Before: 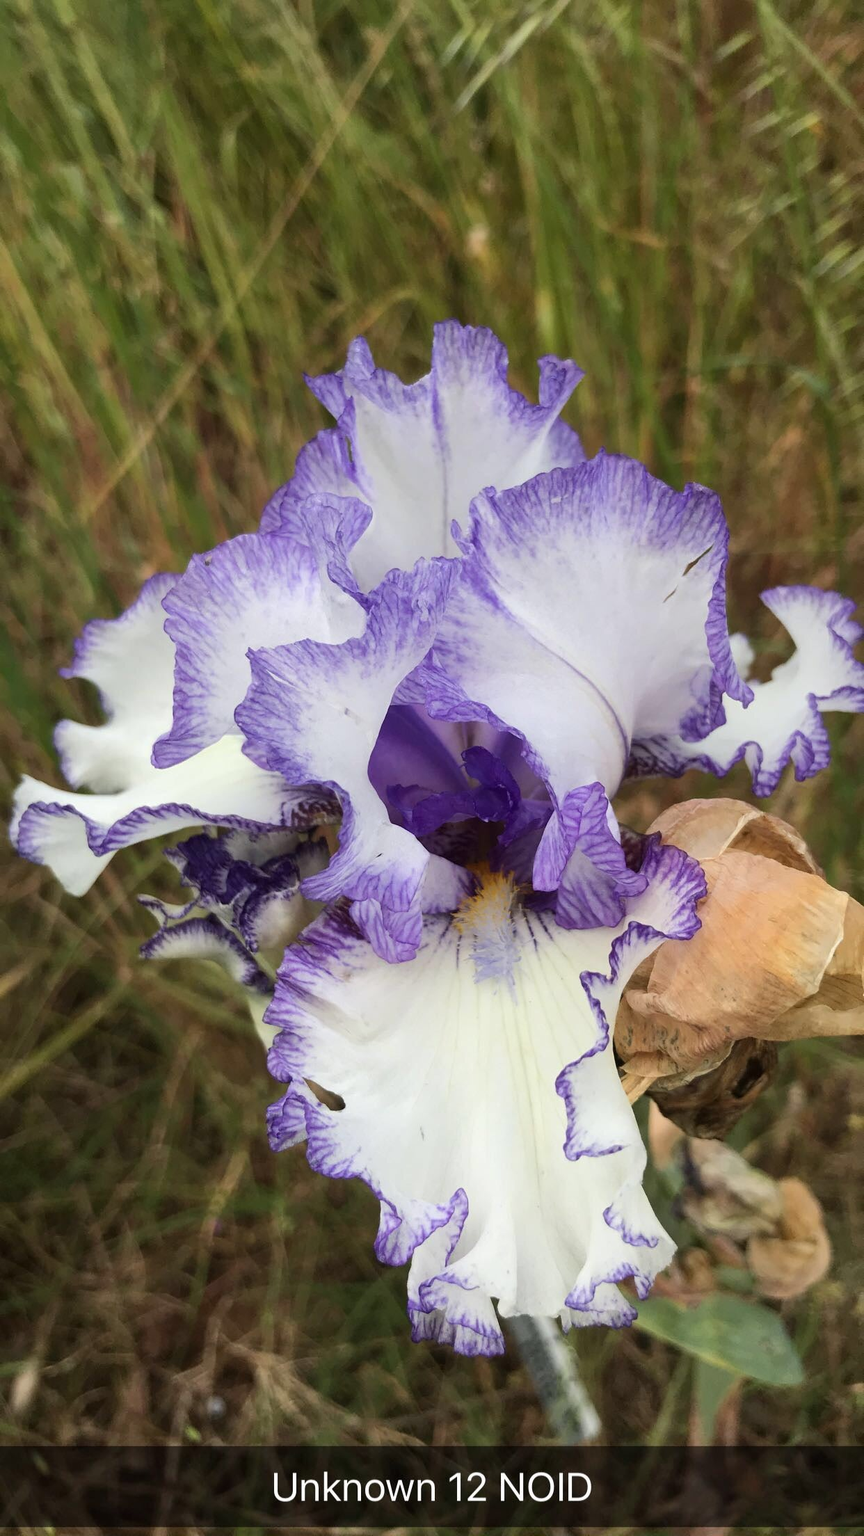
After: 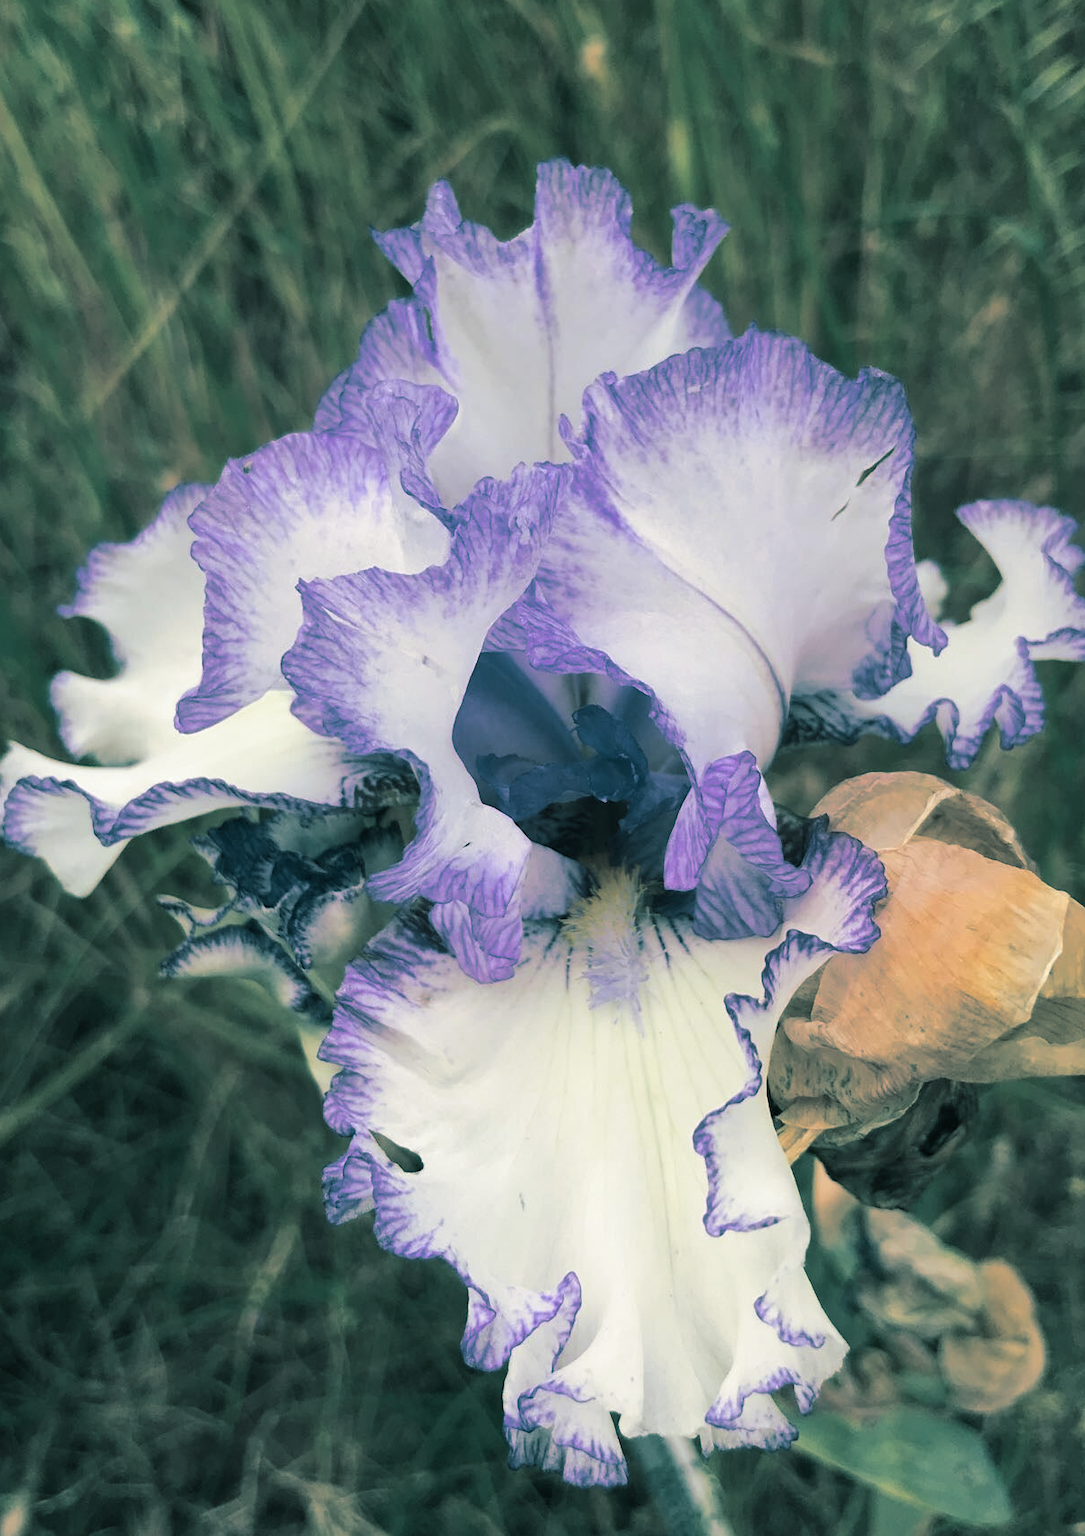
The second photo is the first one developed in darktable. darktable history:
crop and rotate: left 1.814%, top 12.818%, right 0.25%, bottom 9.225%
split-toning: shadows › hue 186.43°, highlights › hue 49.29°, compress 30.29%
